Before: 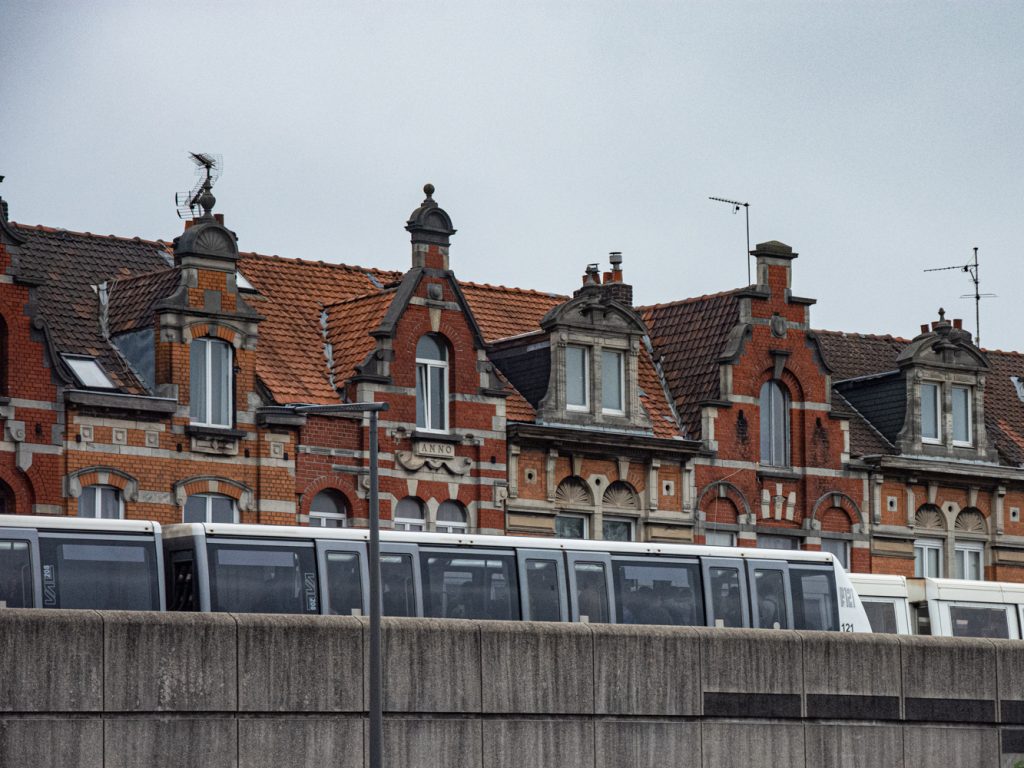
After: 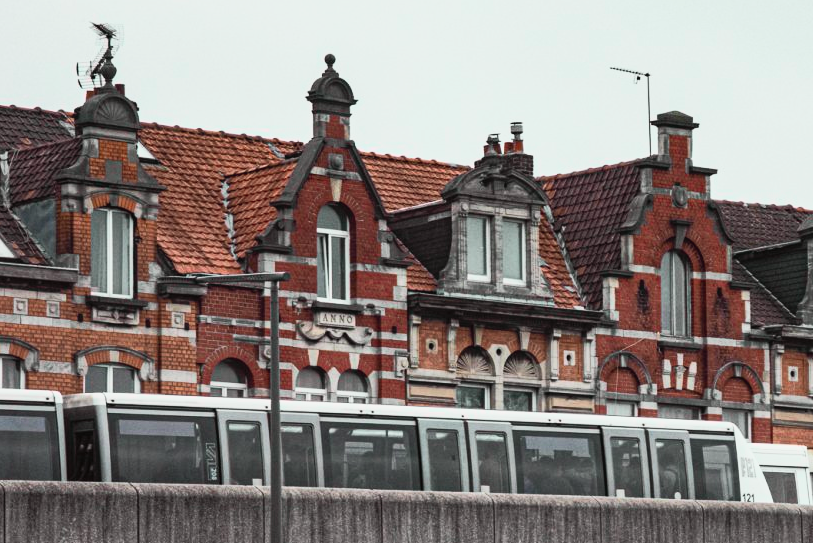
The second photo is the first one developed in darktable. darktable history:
crop: left 9.712%, top 16.928%, right 10.845%, bottom 12.332%
tone curve: curves: ch0 [(0, 0.026) (0.172, 0.194) (0.398, 0.437) (0.469, 0.544) (0.612, 0.741) (0.845, 0.926) (1, 0.968)]; ch1 [(0, 0) (0.437, 0.453) (0.472, 0.467) (0.502, 0.502) (0.531, 0.546) (0.574, 0.583) (0.617, 0.64) (0.699, 0.749) (0.859, 0.919) (1, 1)]; ch2 [(0, 0) (0.33, 0.301) (0.421, 0.443) (0.476, 0.502) (0.511, 0.504) (0.553, 0.553) (0.595, 0.586) (0.664, 0.664) (1, 1)], color space Lab, independent channels, preserve colors none
contrast brightness saturation: contrast 0.1, brightness 0.03, saturation 0.09
